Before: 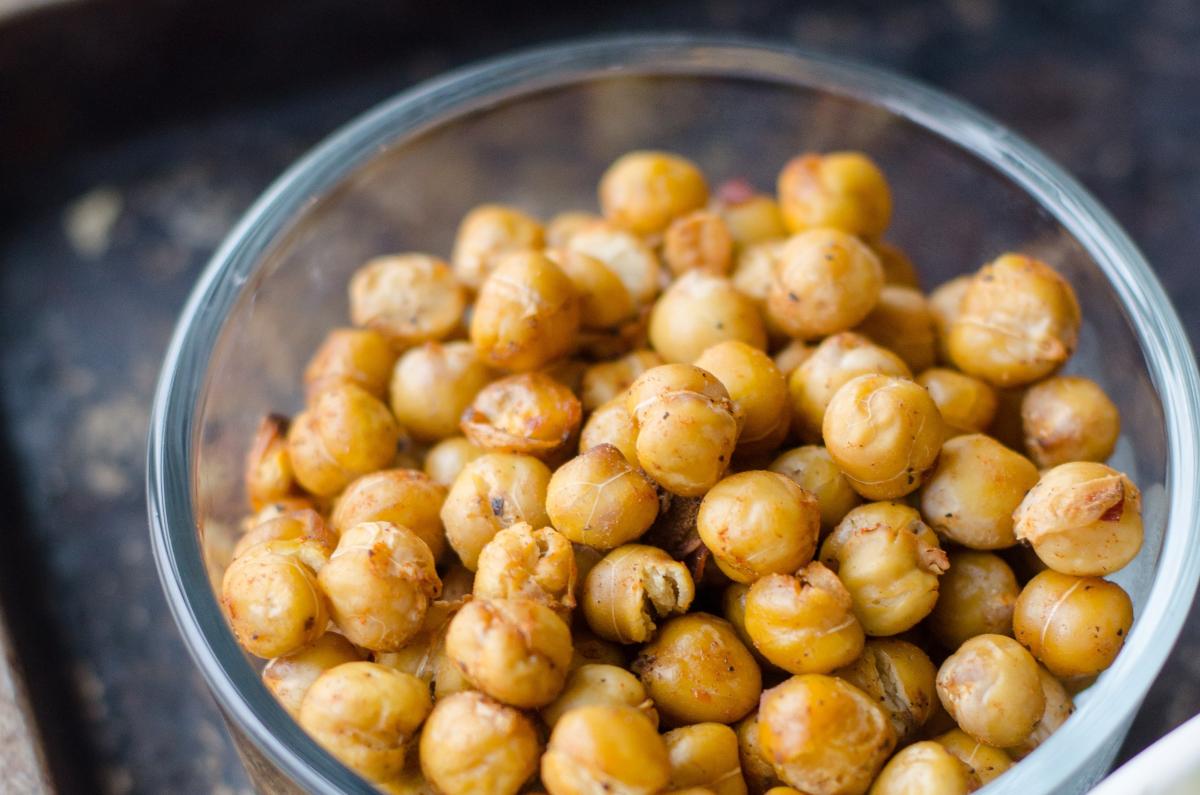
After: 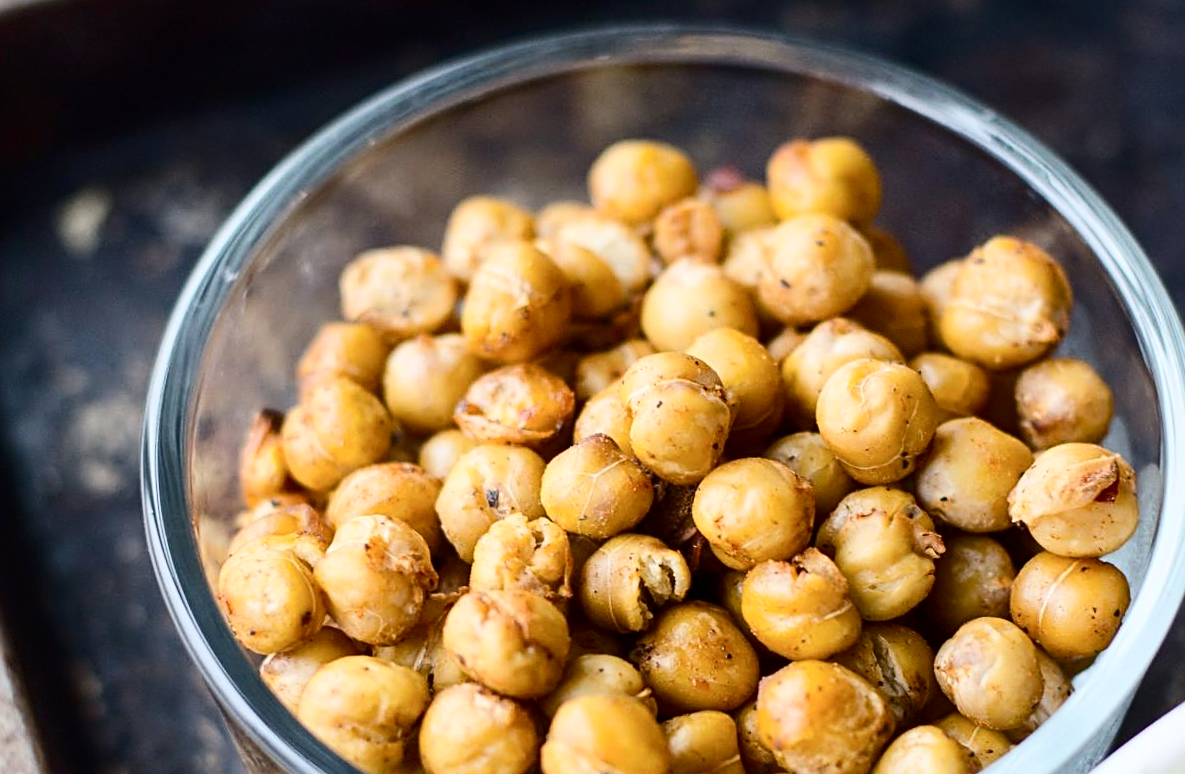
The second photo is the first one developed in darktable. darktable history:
sharpen: radius 2.767
rotate and perspective: rotation -1°, crop left 0.011, crop right 0.989, crop top 0.025, crop bottom 0.975
contrast brightness saturation: contrast 0.28
